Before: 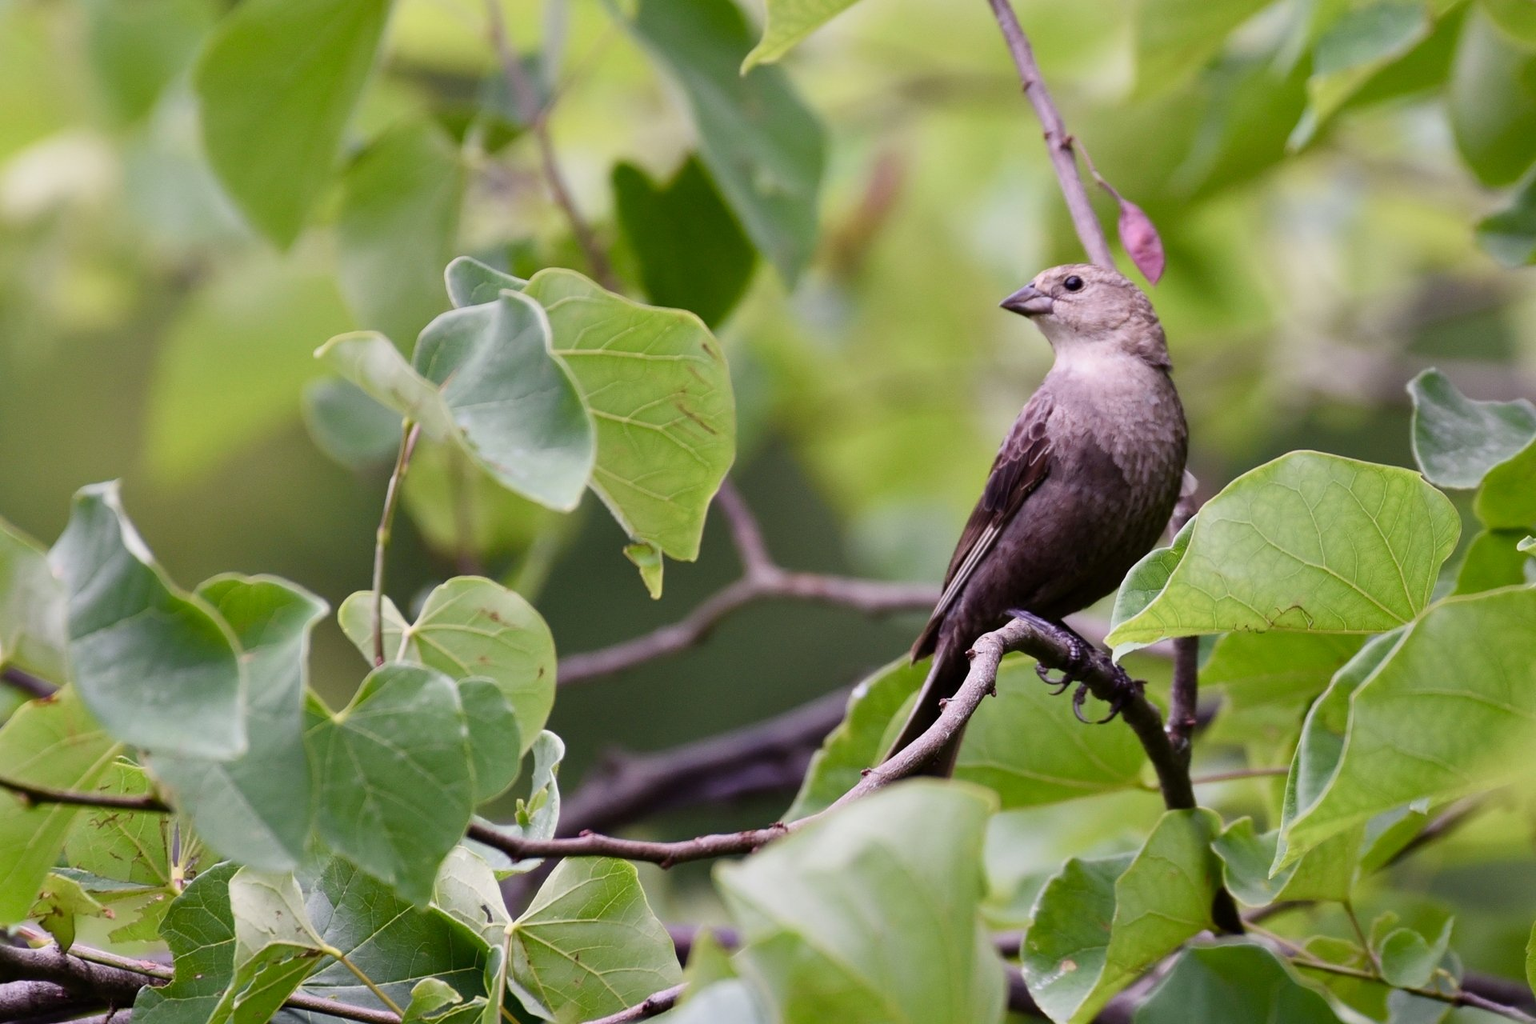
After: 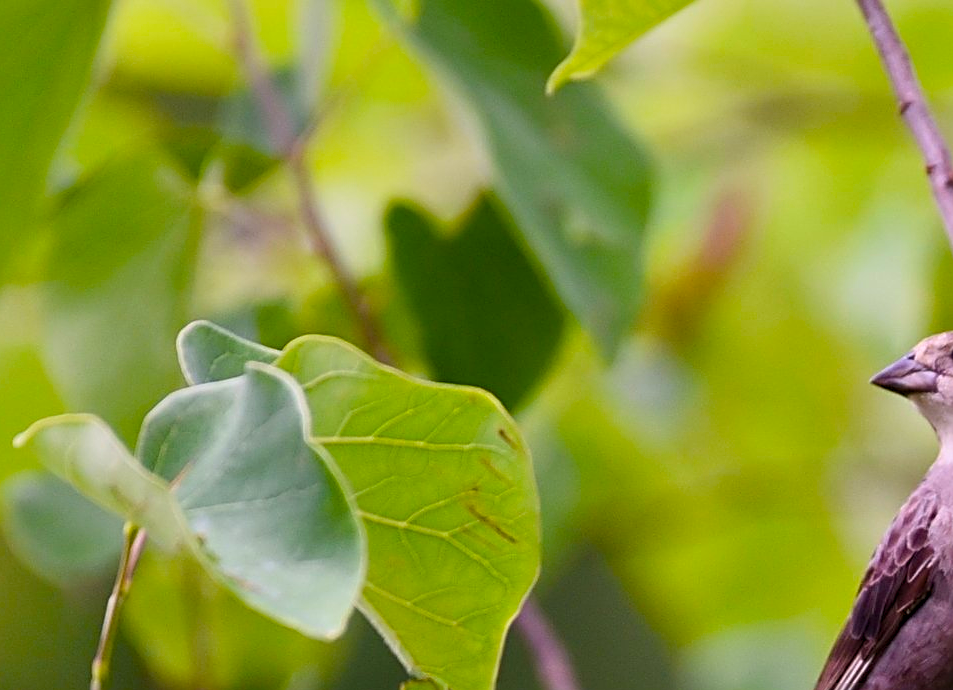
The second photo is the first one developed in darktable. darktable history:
crop: left 19.753%, right 30.568%, bottom 46.019%
color balance rgb: perceptual saturation grading › global saturation 36.976%, global vibrance 20%
levels: levels [0, 0.492, 0.984]
sharpen: radius 2.792
